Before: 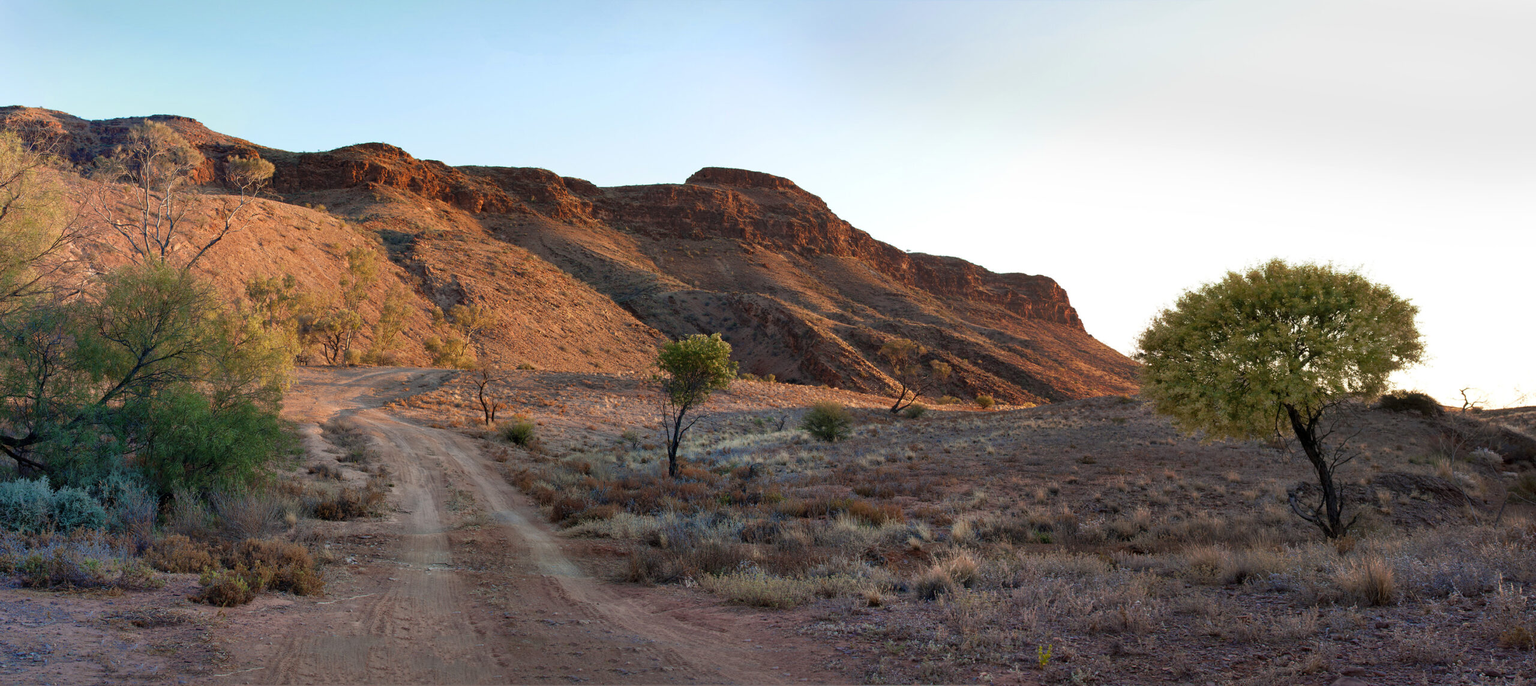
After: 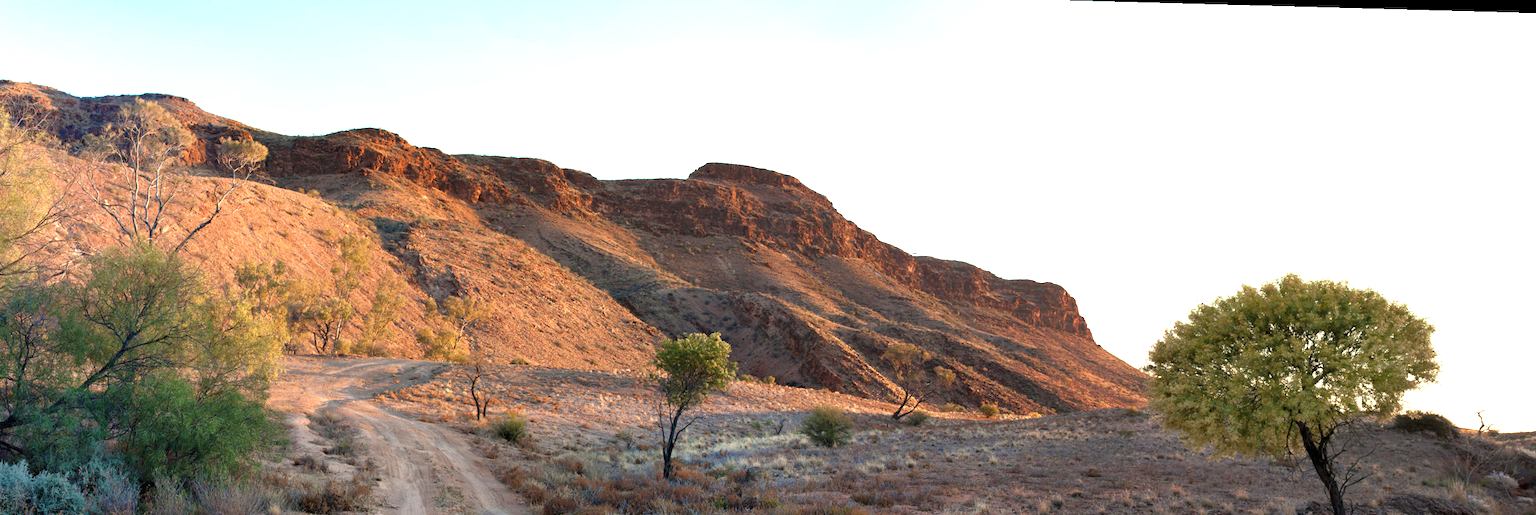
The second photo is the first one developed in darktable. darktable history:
rotate and perspective: rotation 1.57°, crop left 0.018, crop right 0.982, crop top 0.039, crop bottom 0.961
exposure: exposure 0.77 EV, compensate highlight preservation false
crop: bottom 24.988%
